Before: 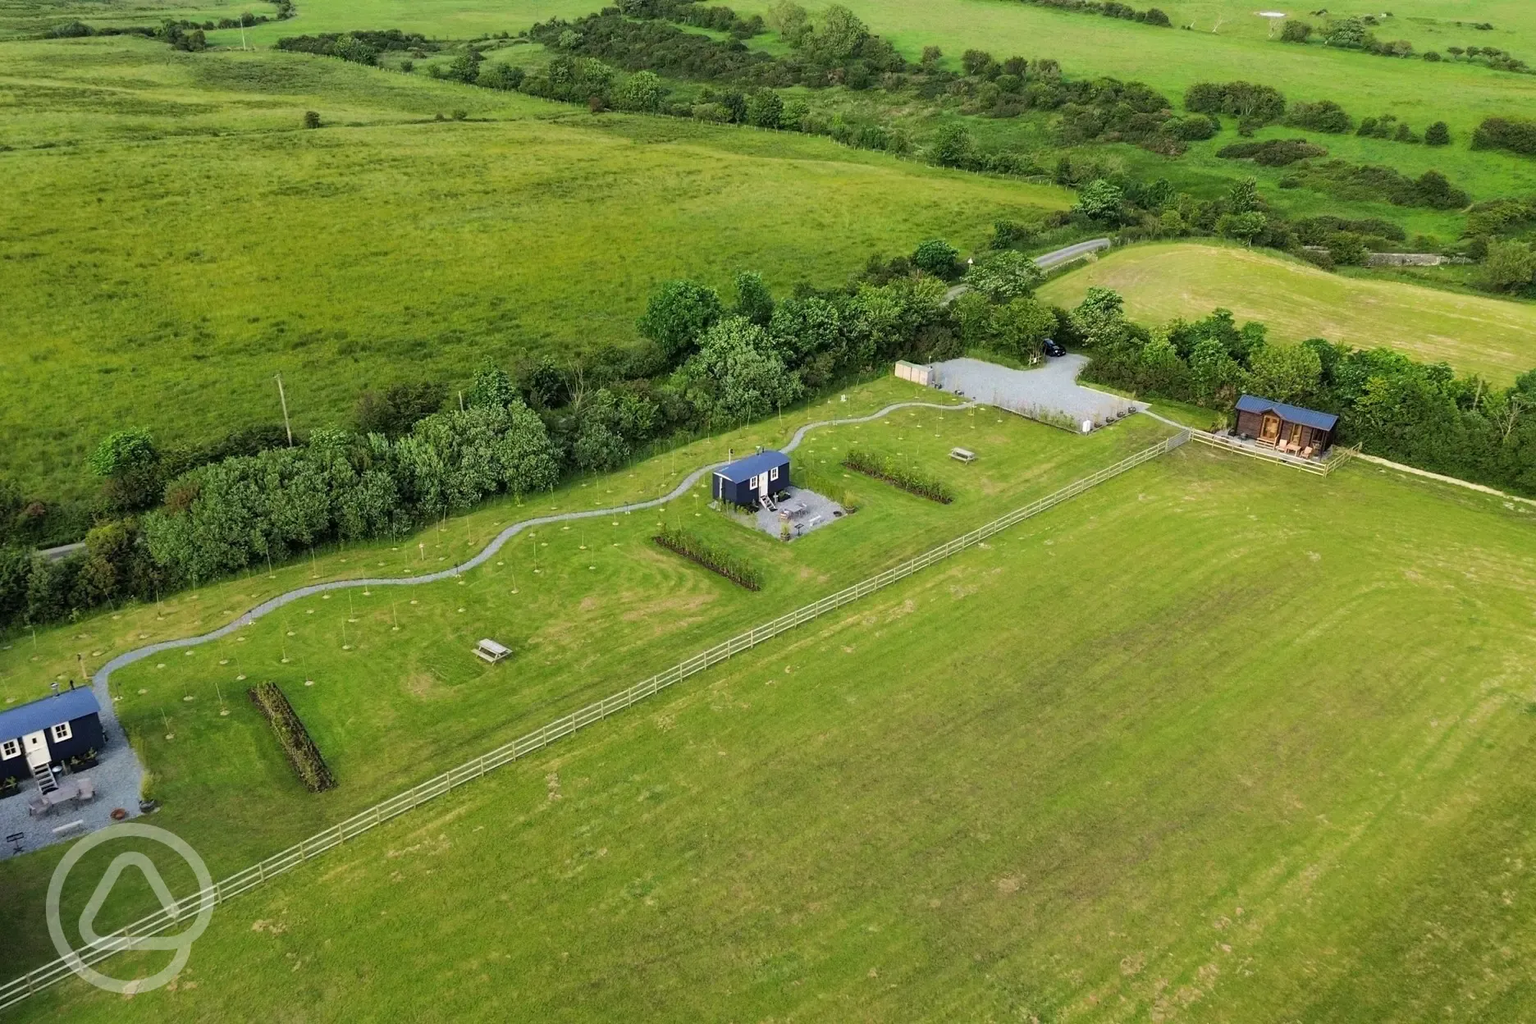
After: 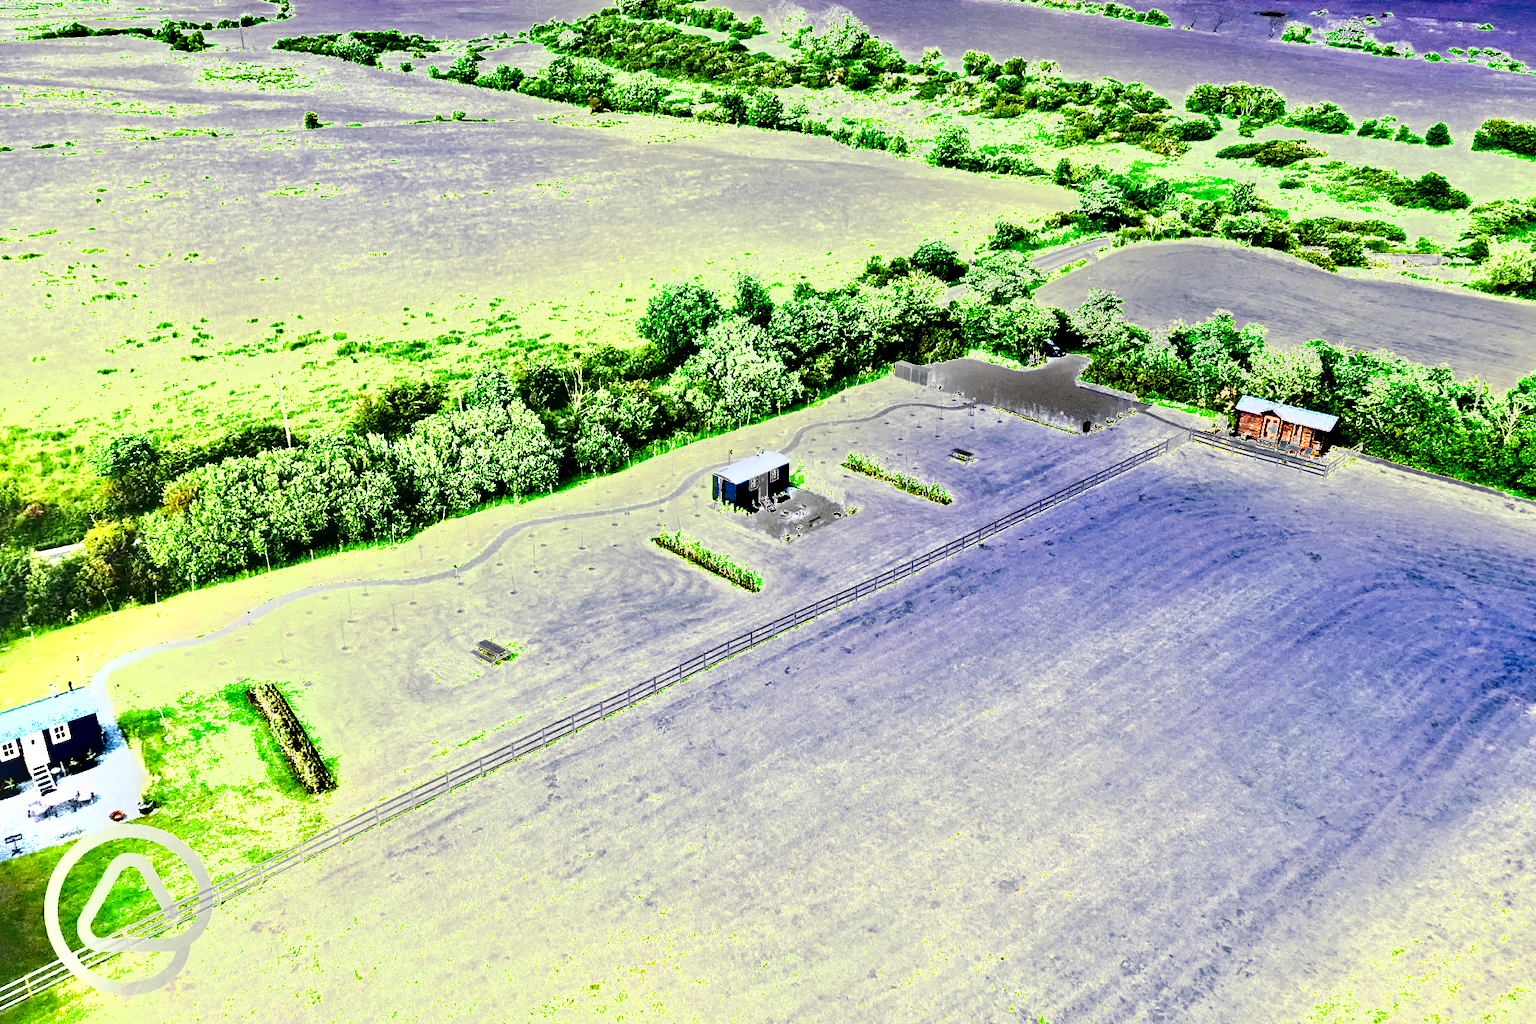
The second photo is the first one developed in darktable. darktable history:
color balance rgb: shadows lift › chroma 2.044%, shadows lift › hue 247.87°, perceptual saturation grading › global saturation 11.008%, perceptual brilliance grading › global brilliance 18.262%, global vibrance 20%
shadows and highlights: low approximation 0.01, soften with gaussian
crop and rotate: left 0.129%, bottom 0.004%
tone equalizer: on, module defaults
exposure: exposure 2.272 EV, compensate highlight preservation false
